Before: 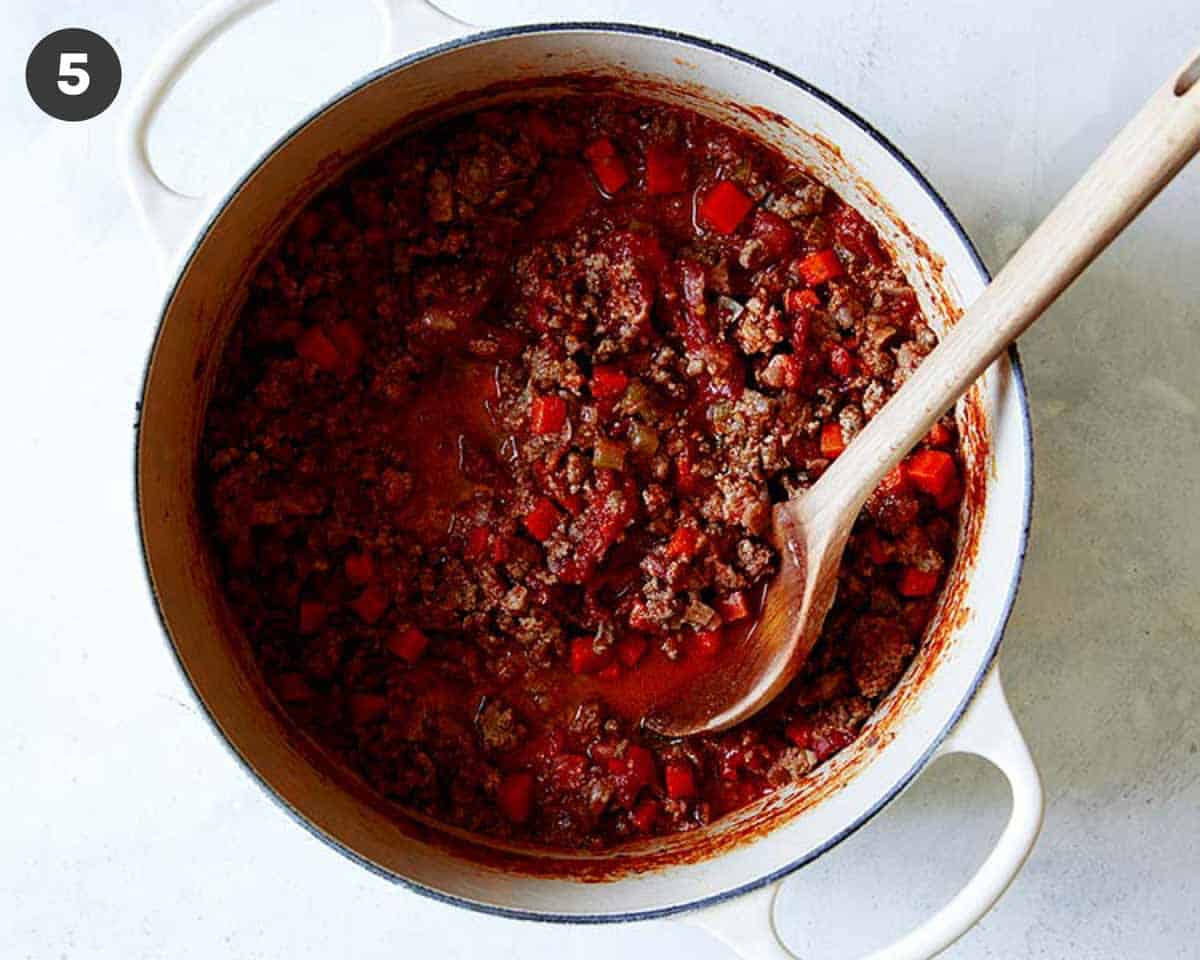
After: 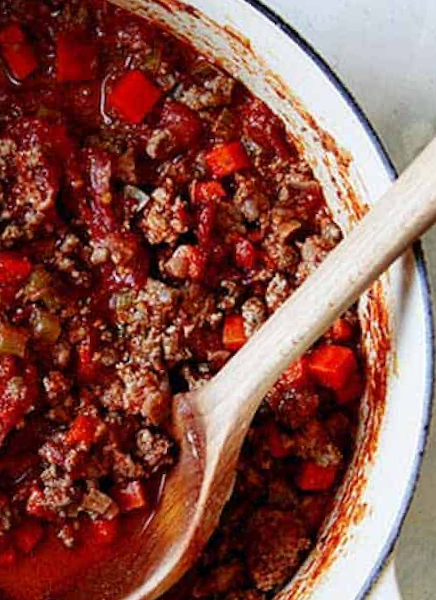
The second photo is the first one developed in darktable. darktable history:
crop and rotate: left 49.936%, top 10.094%, right 13.136%, bottom 24.256%
rotate and perspective: rotation 1.57°, crop left 0.018, crop right 0.982, crop top 0.039, crop bottom 0.961
